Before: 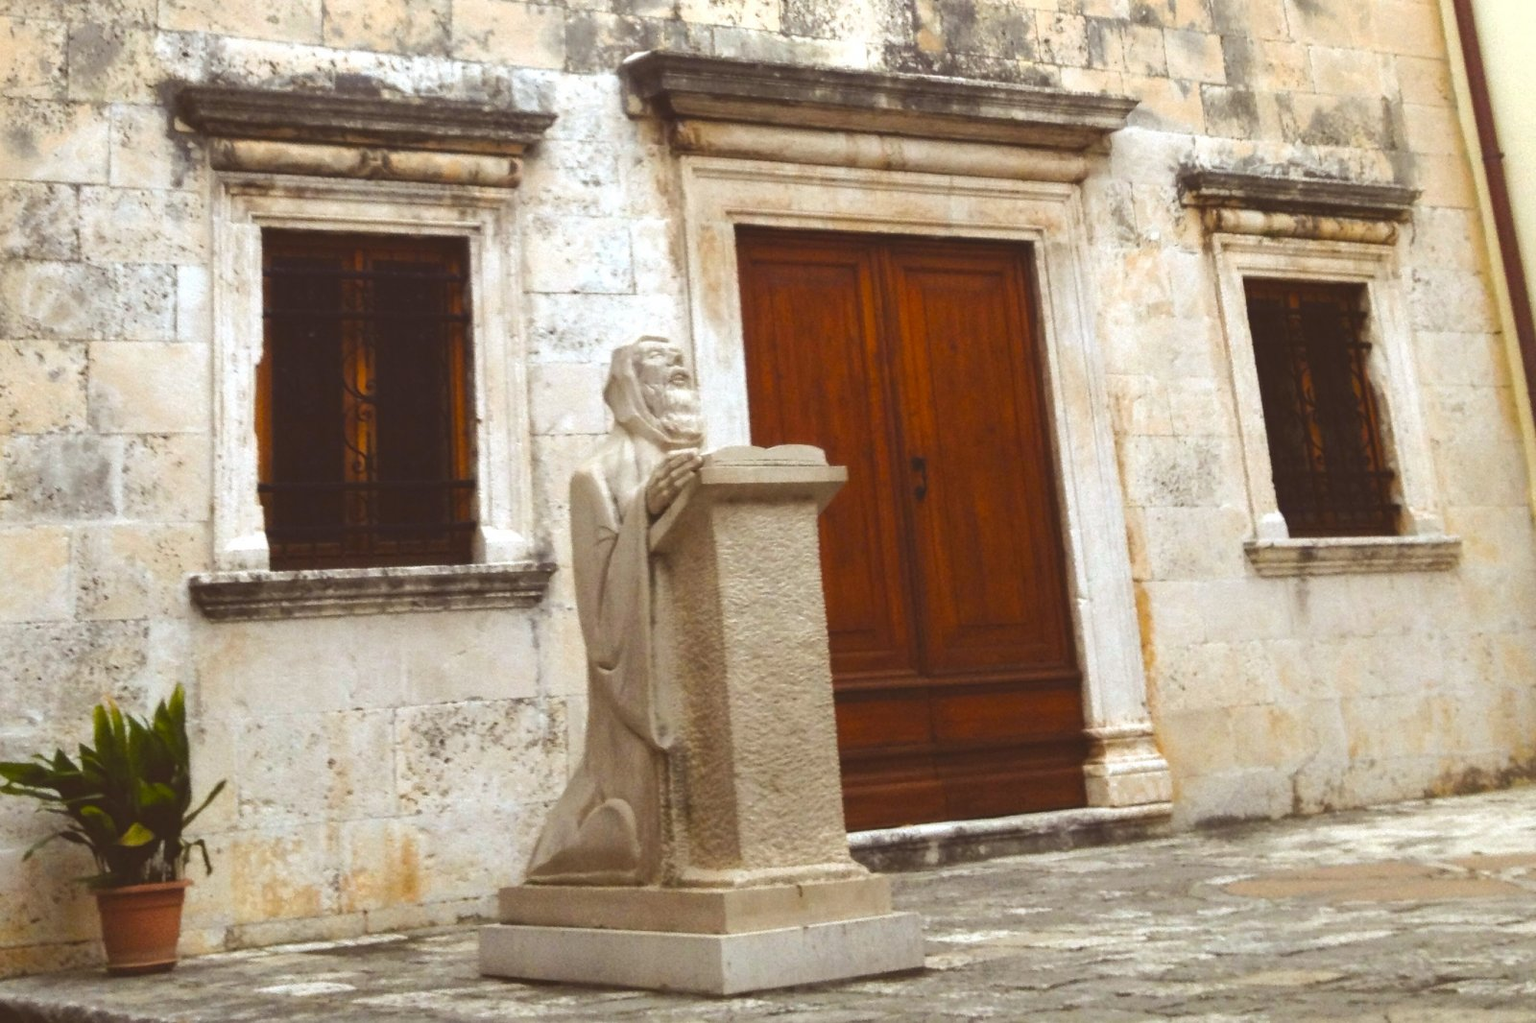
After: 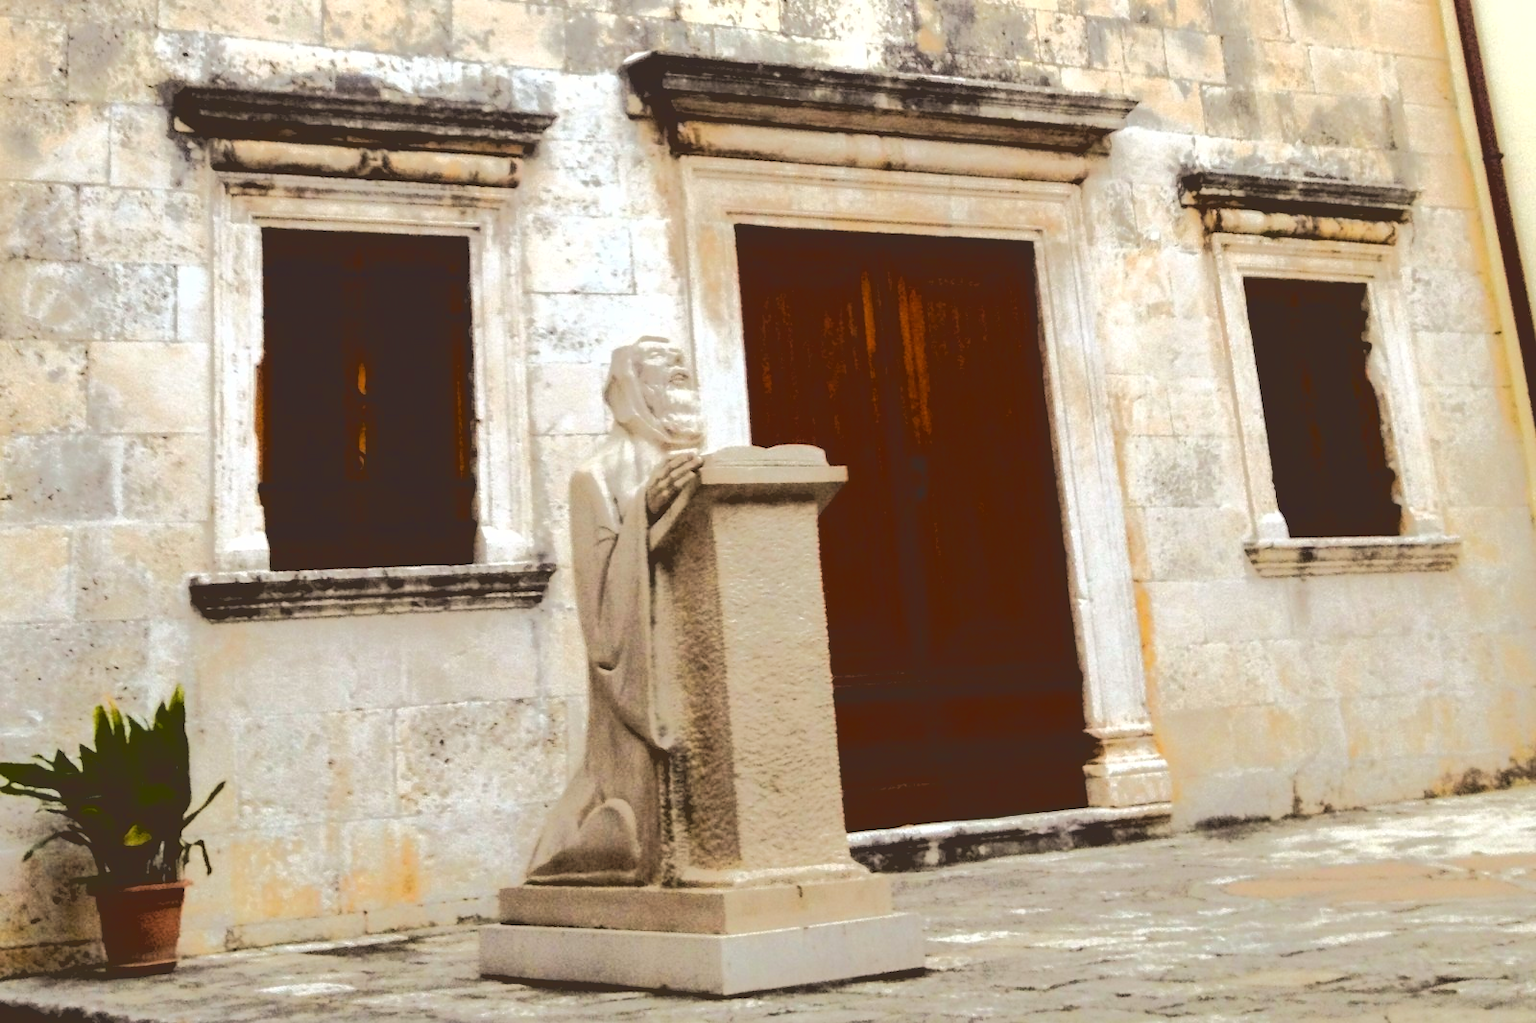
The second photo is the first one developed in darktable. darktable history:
base curve: curves: ch0 [(0.065, 0.026) (0.236, 0.358) (0.53, 0.546) (0.777, 0.841) (0.924, 0.992)], preserve colors average RGB
